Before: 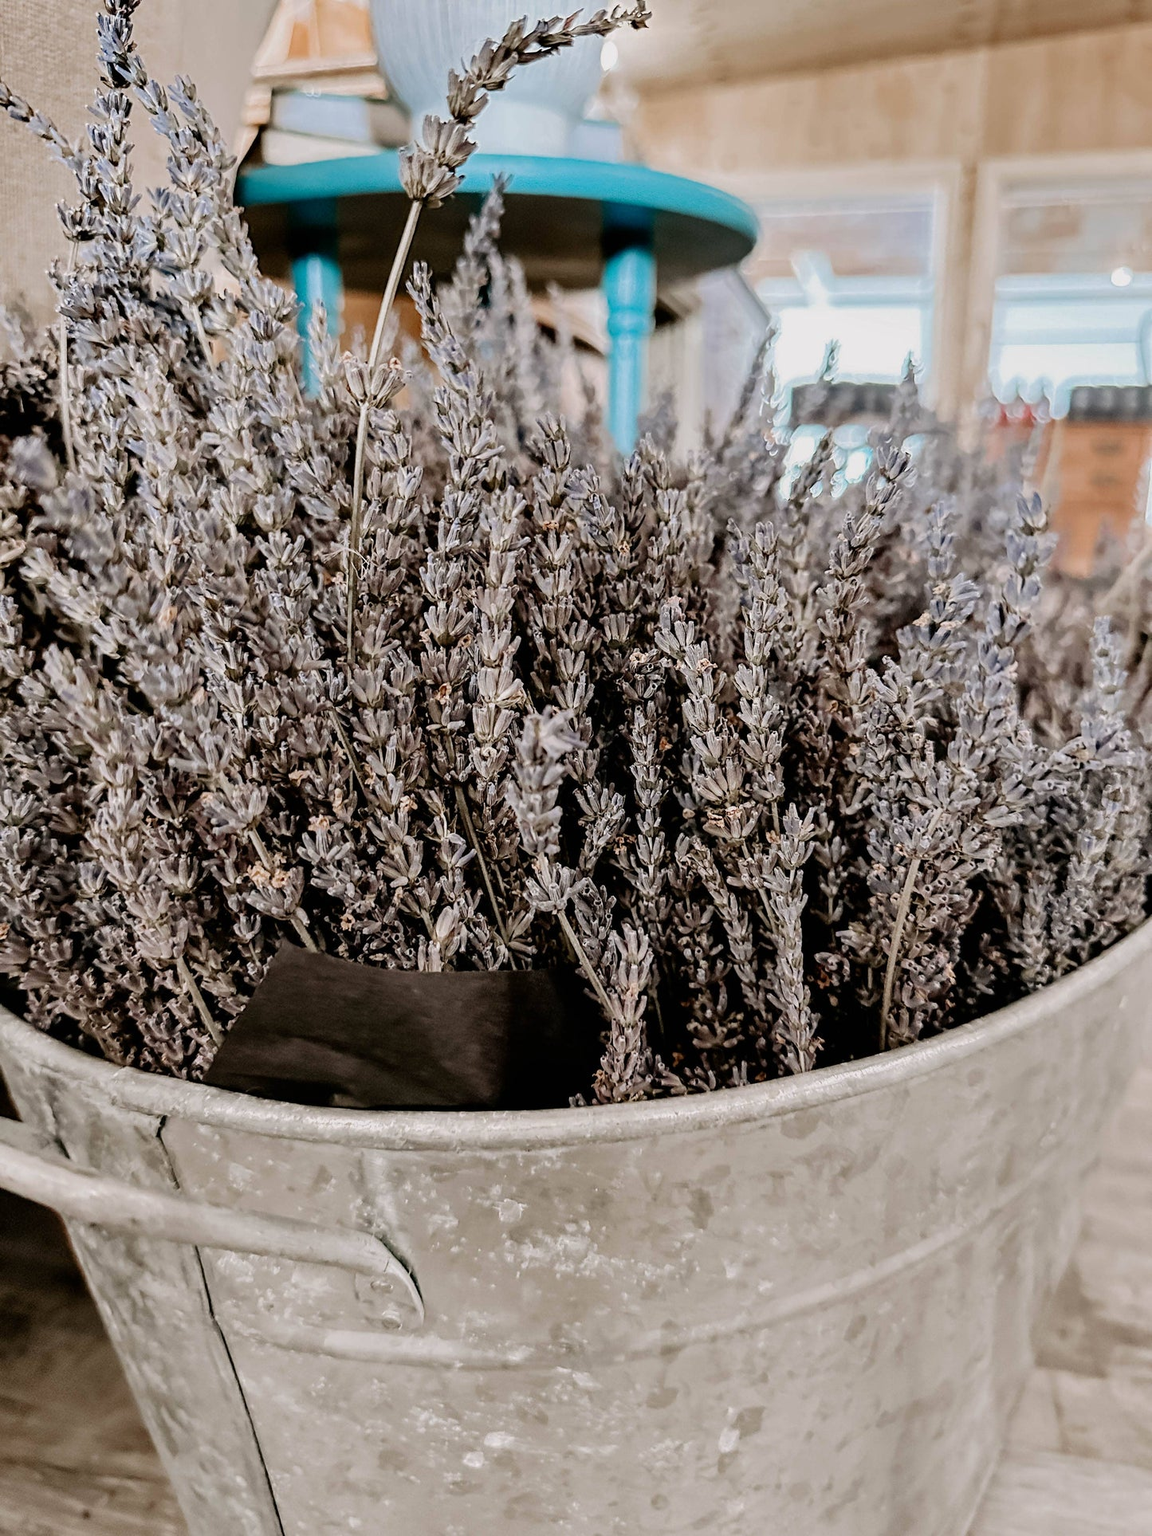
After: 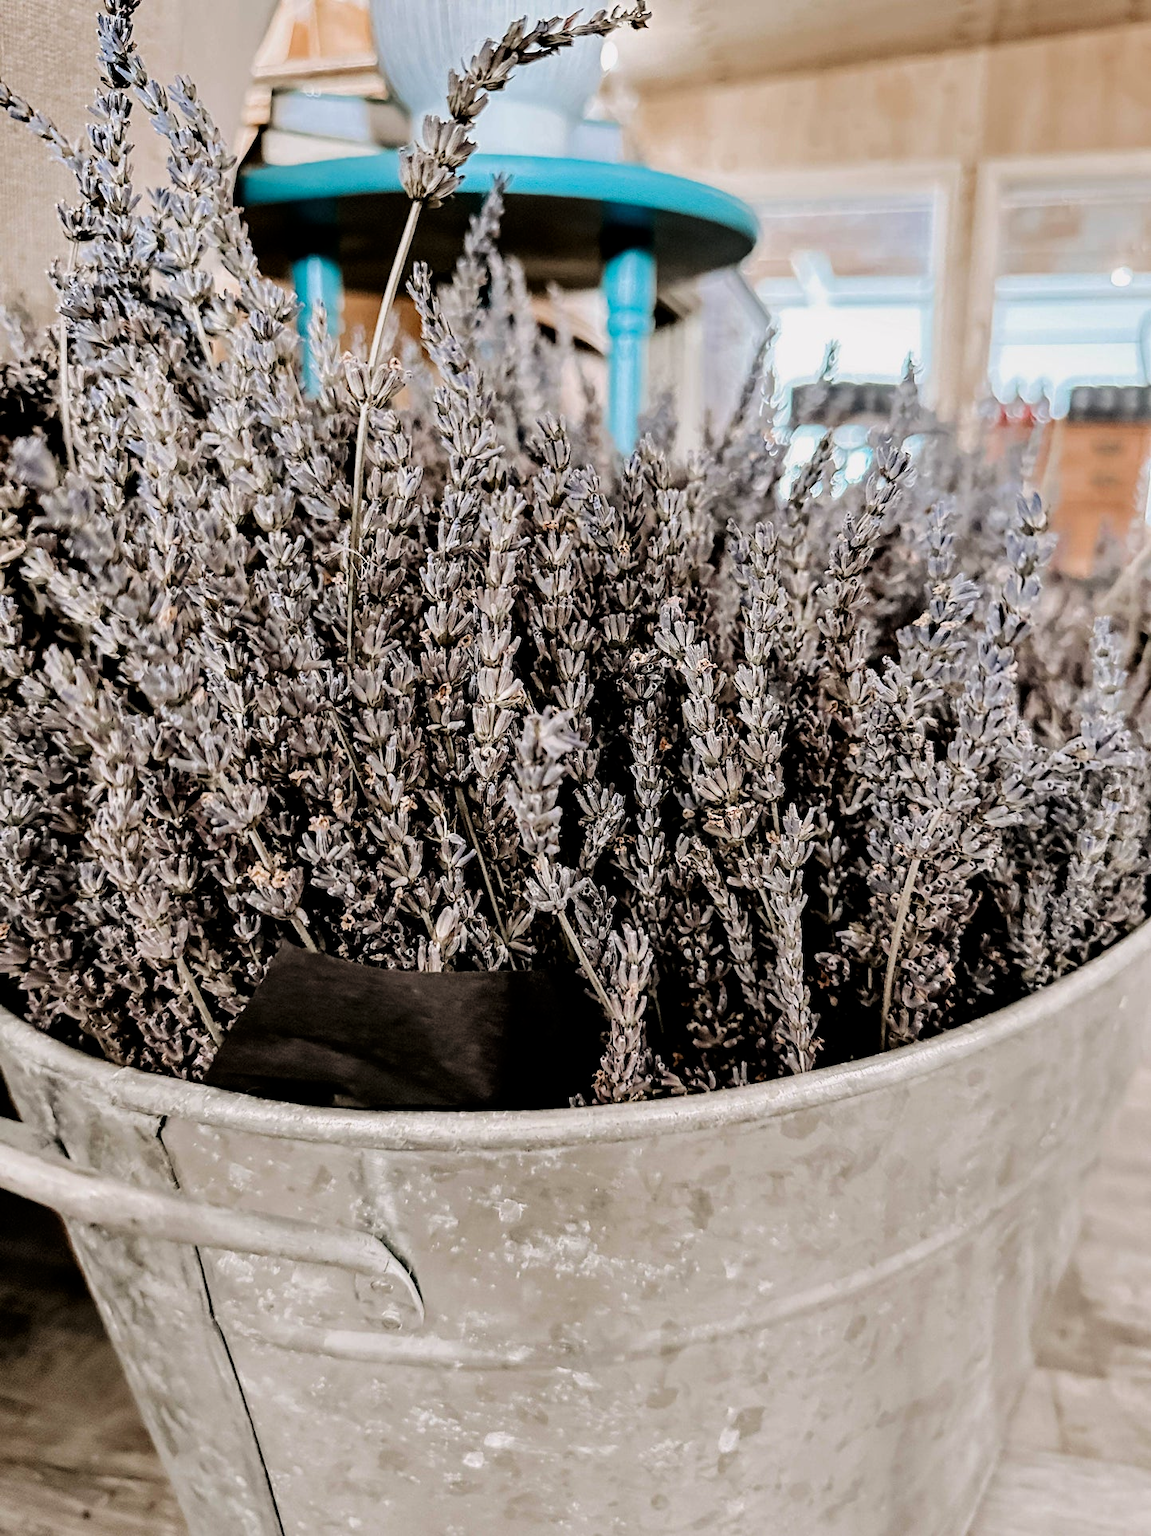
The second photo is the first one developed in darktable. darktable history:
tone curve: curves: ch0 [(0.003, 0) (0.066, 0.023) (0.149, 0.094) (0.264, 0.238) (0.395, 0.401) (0.517, 0.553) (0.716, 0.743) (0.813, 0.846) (1, 1)]; ch1 [(0, 0) (0.164, 0.115) (0.337, 0.332) (0.39, 0.398) (0.464, 0.461) (0.501, 0.5) (0.521, 0.529) (0.571, 0.588) (0.652, 0.681) (0.733, 0.749) (0.811, 0.796) (1, 1)]; ch2 [(0, 0) (0.337, 0.382) (0.464, 0.476) (0.501, 0.502) (0.527, 0.54) (0.556, 0.567) (0.6, 0.59) (0.687, 0.675) (1, 1)], color space Lab, linked channels, preserve colors none
contrast equalizer: octaves 7, y [[0.515 ×6], [0.507 ×6], [0.425 ×6], [0 ×6], [0 ×6]]
